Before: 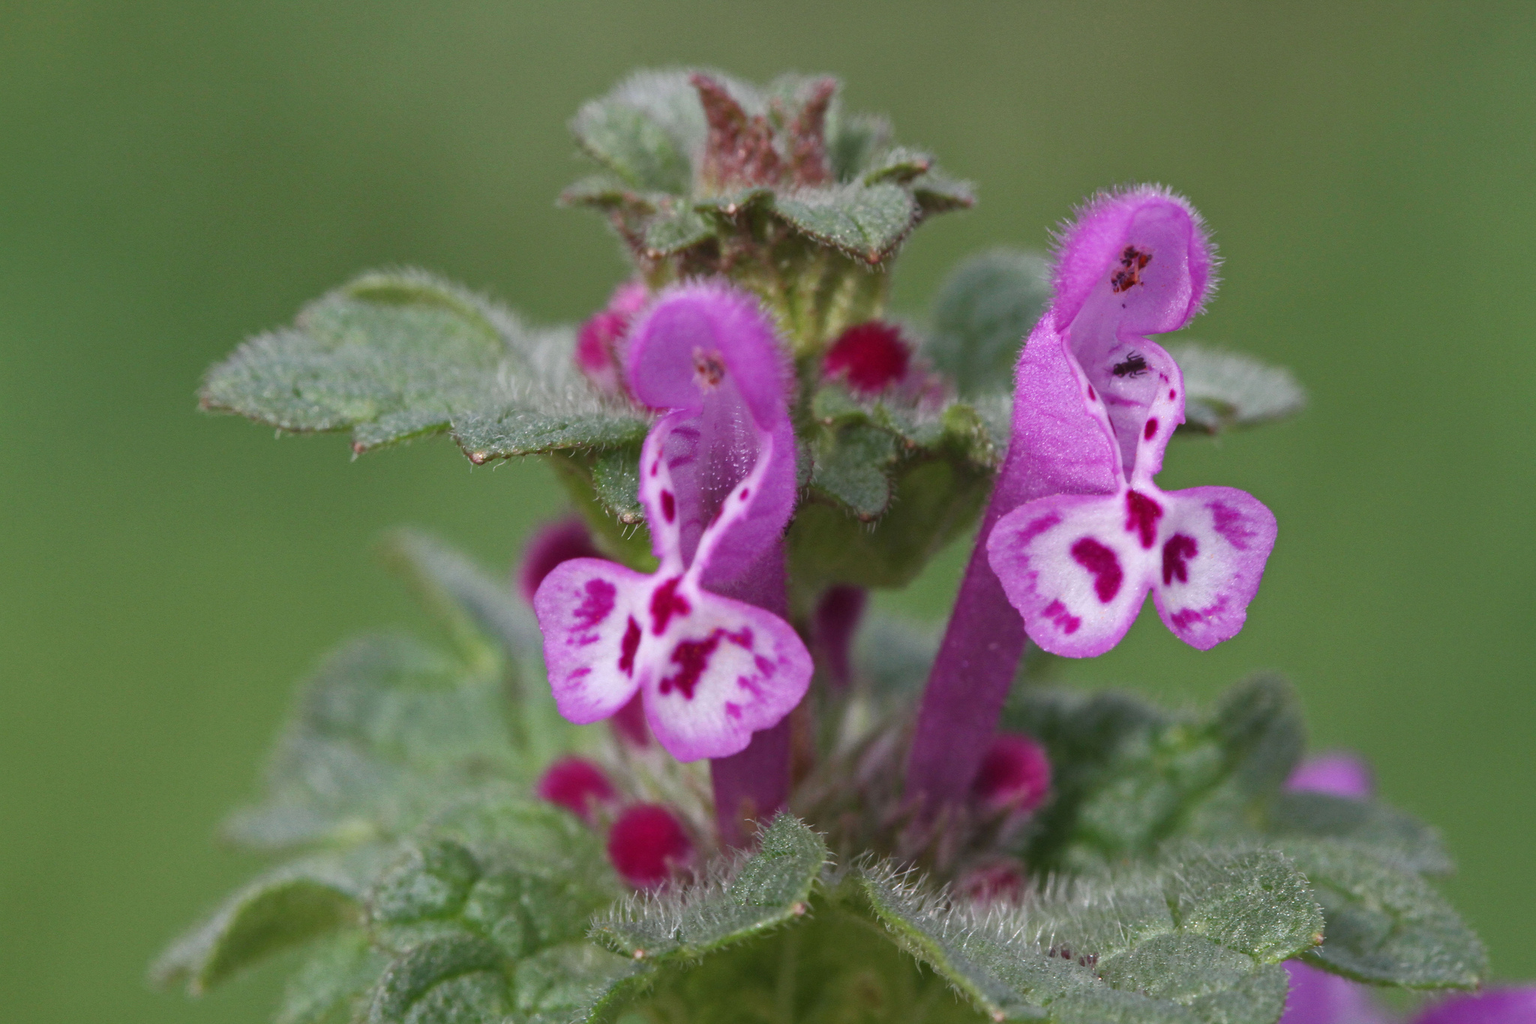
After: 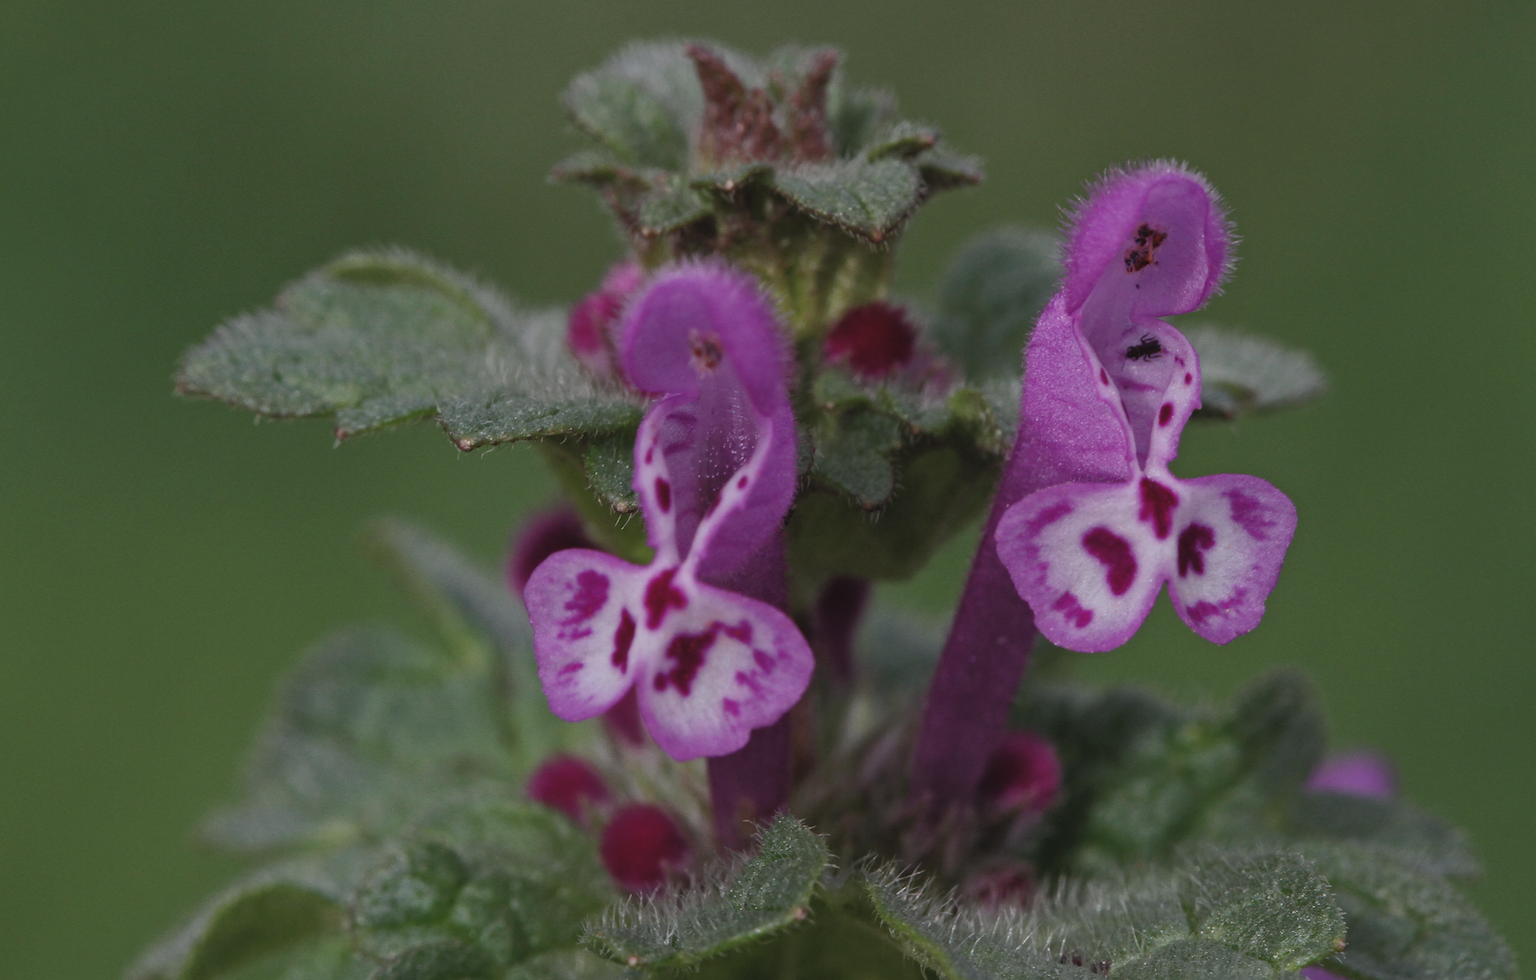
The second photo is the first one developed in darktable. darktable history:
crop: left 2.012%, top 3.008%, right 1.17%, bottom 4.954%
exposure: black level correction -0.017, exposure -1.113 EV, compensate exposure bias true, compensate highlight preservation false
tone curve: curves: ch0 [(0, 0.024) (0.031, 0.027) (0.113, 0.069) (0.198, 0.18) (0.304, 0.303) (0.441, 0.462) (0.557, 0.6) (0.711, 0.79) (0.812, 0.878) (0.927, 0.935) (1, 0.963)]; ch1 [(0, 0) (0.222, 0.2) (0.343, 0.325) (0.45, 0.441) (0.502, 0.501) (0.527, 0.534) (0.55, 0.561) (0.632, 0.656) (0.735, 0.754) (1, 1)]; ch2 [(0, 0) (0.249, 0.222) (0.352, 0.348) (0.424, 0.439) (0.476, 0.482) (0.499, 0.501) (0.517, 0.516) (0.532, 0.544) (0.558, 0.585) (0.596, 0.629) (0.726, 0.745) (0.82, 0.796) (0.998, 0.928)], color space Lab, linked channels, preserve colors none
